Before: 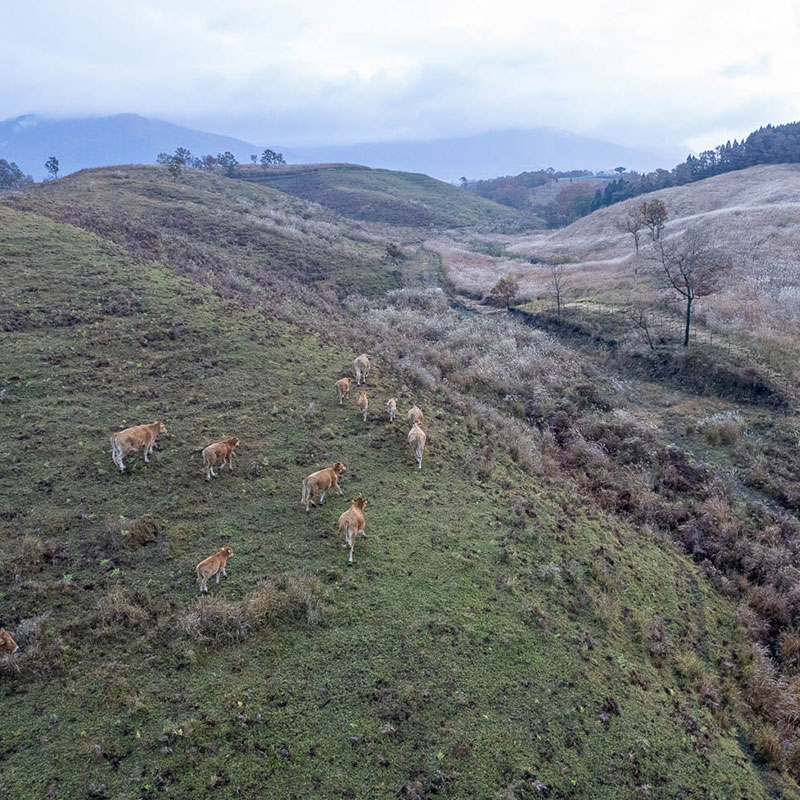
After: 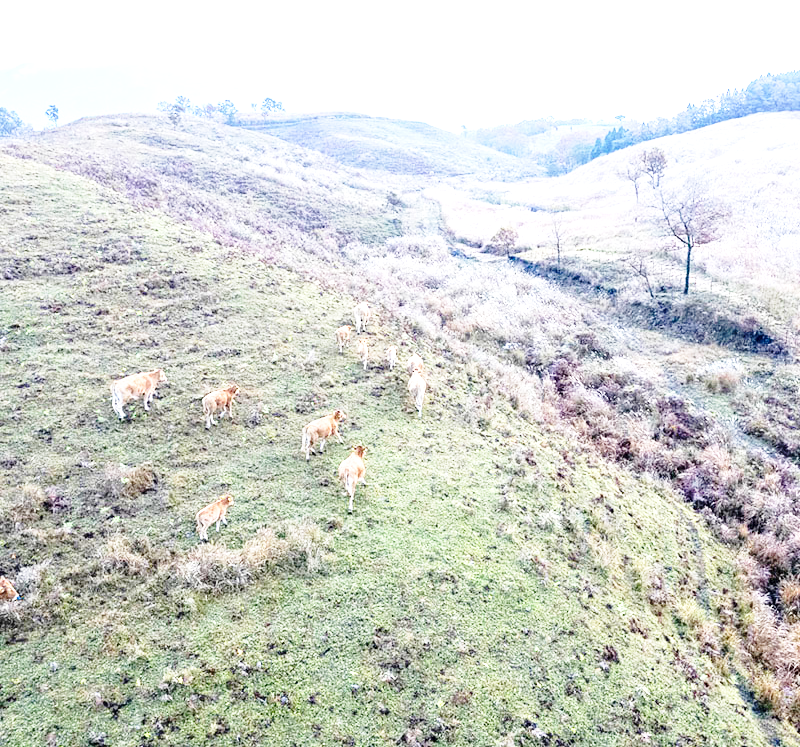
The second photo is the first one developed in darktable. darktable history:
exposure: black level correction 0.001, exposure 1.712 EV, compensate highlight preservation false
crop and rotate: top 6.535%
base curve: curves: ch0 [(0, 0) (0.028, 0.03) (0.121, 0.232) (0.46, 0.748) (0.859, 0.968) (1, 1)], preserve colors none
